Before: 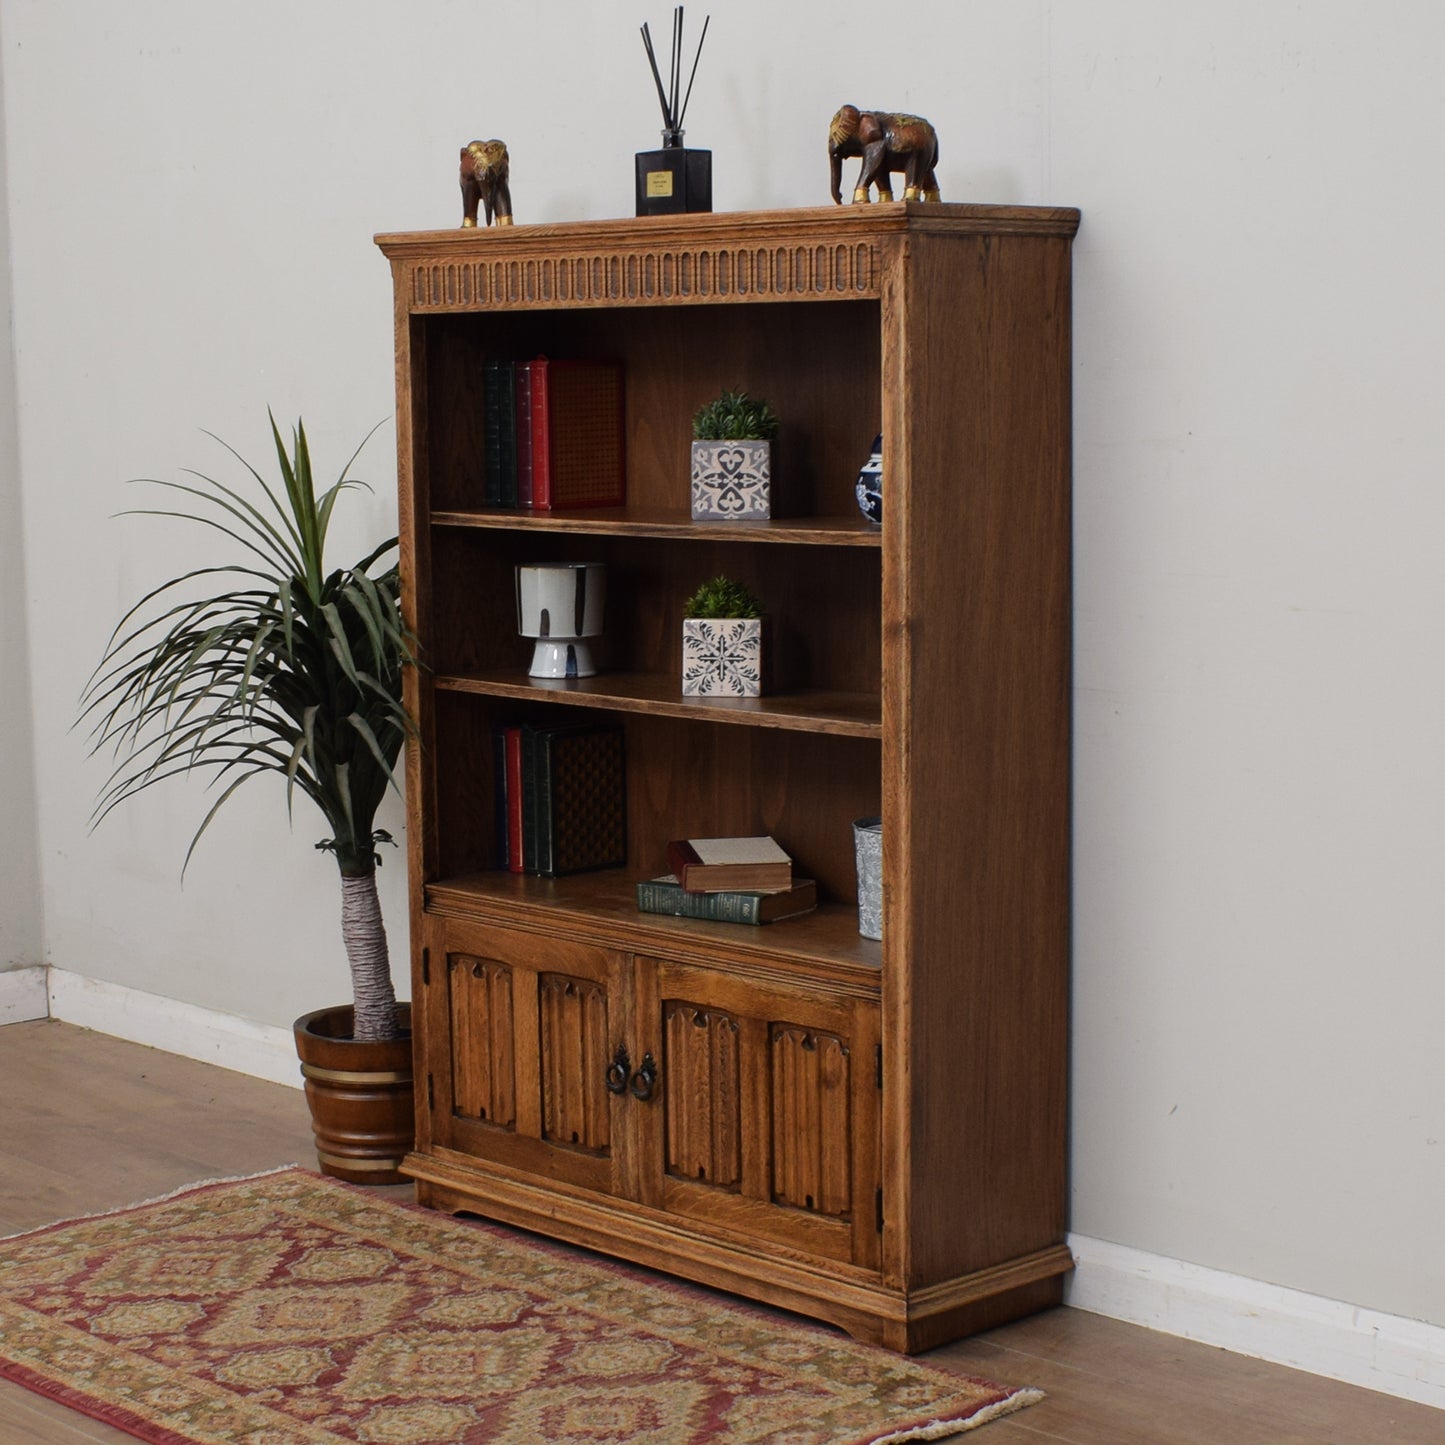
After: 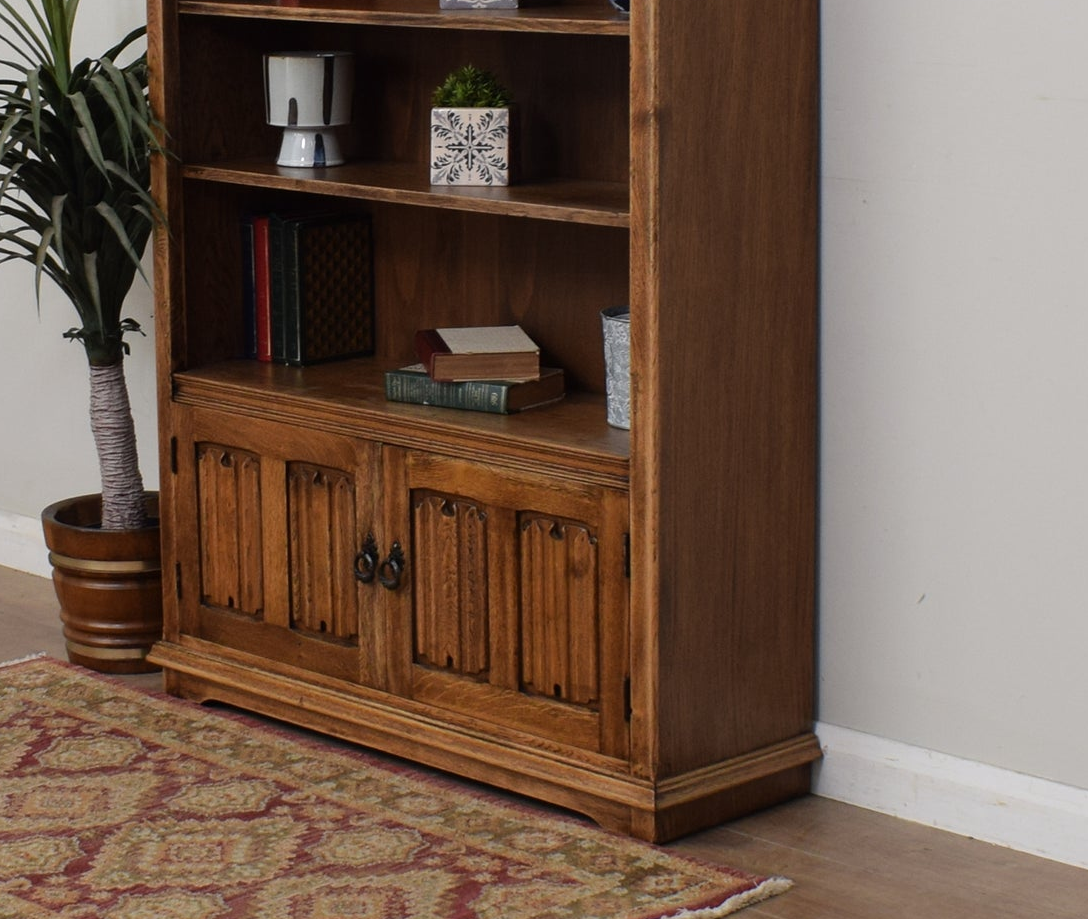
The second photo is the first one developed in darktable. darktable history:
crop and rotate: left 17.461%, top 35.379%, right 7.229%, bottom 0.965%
